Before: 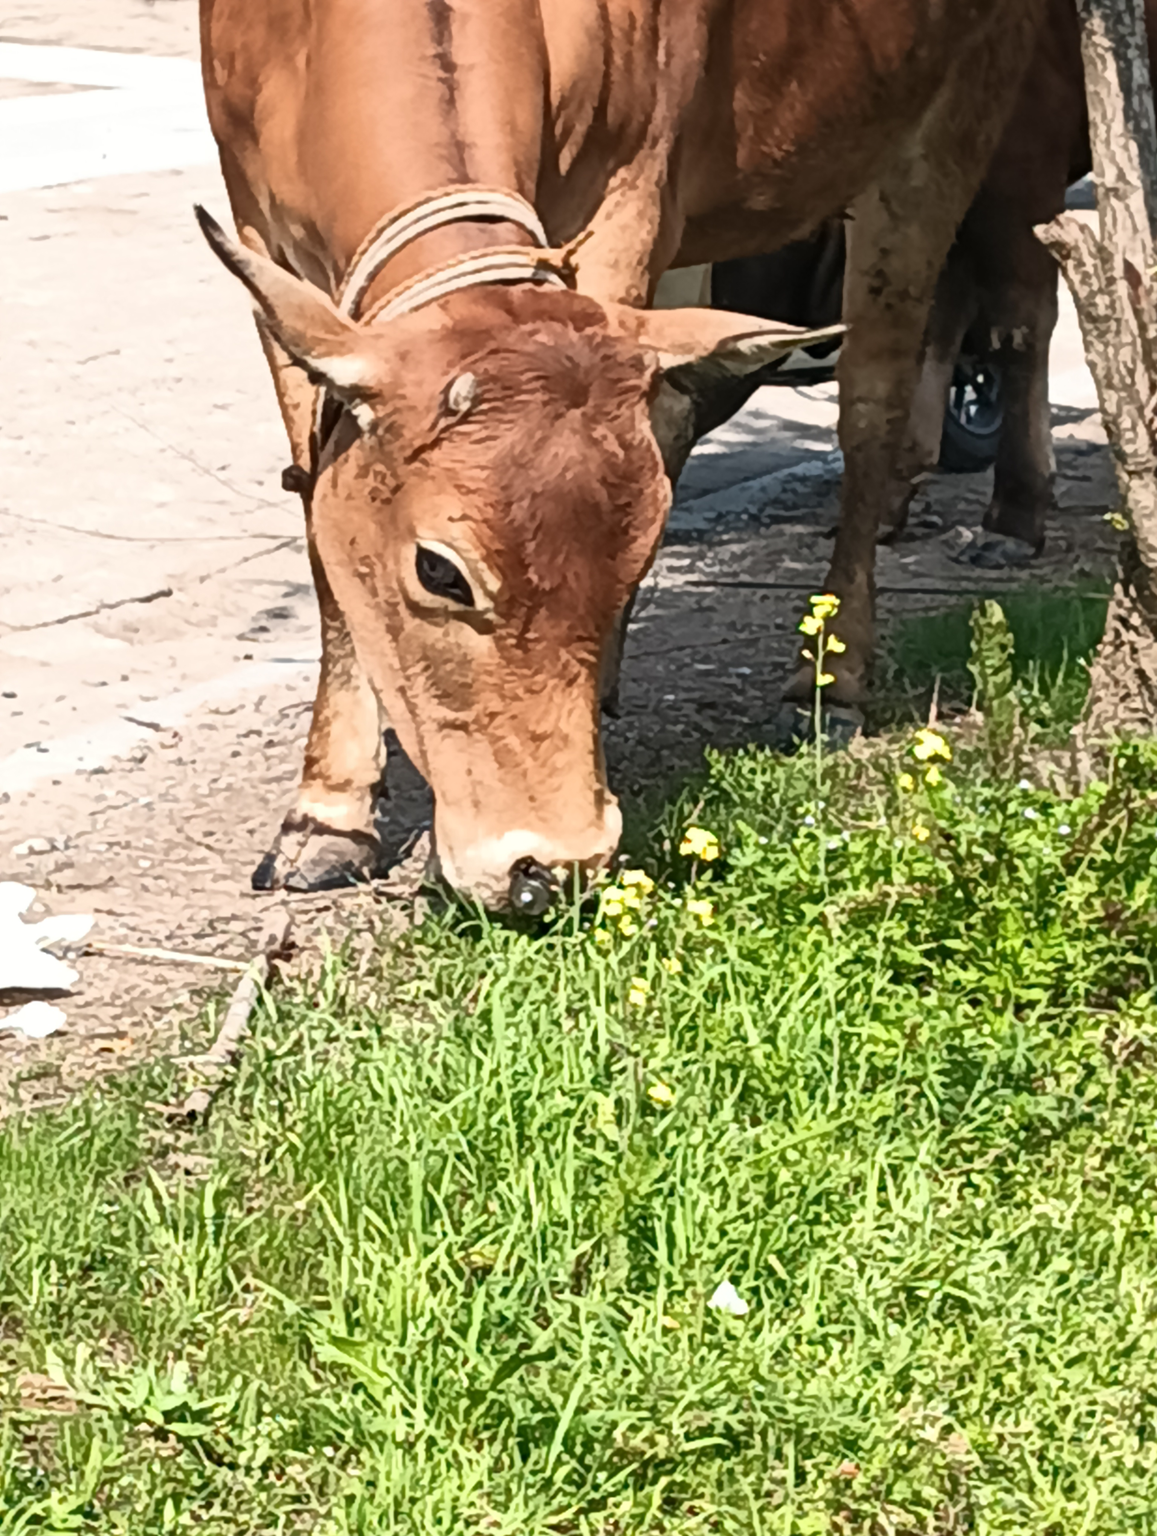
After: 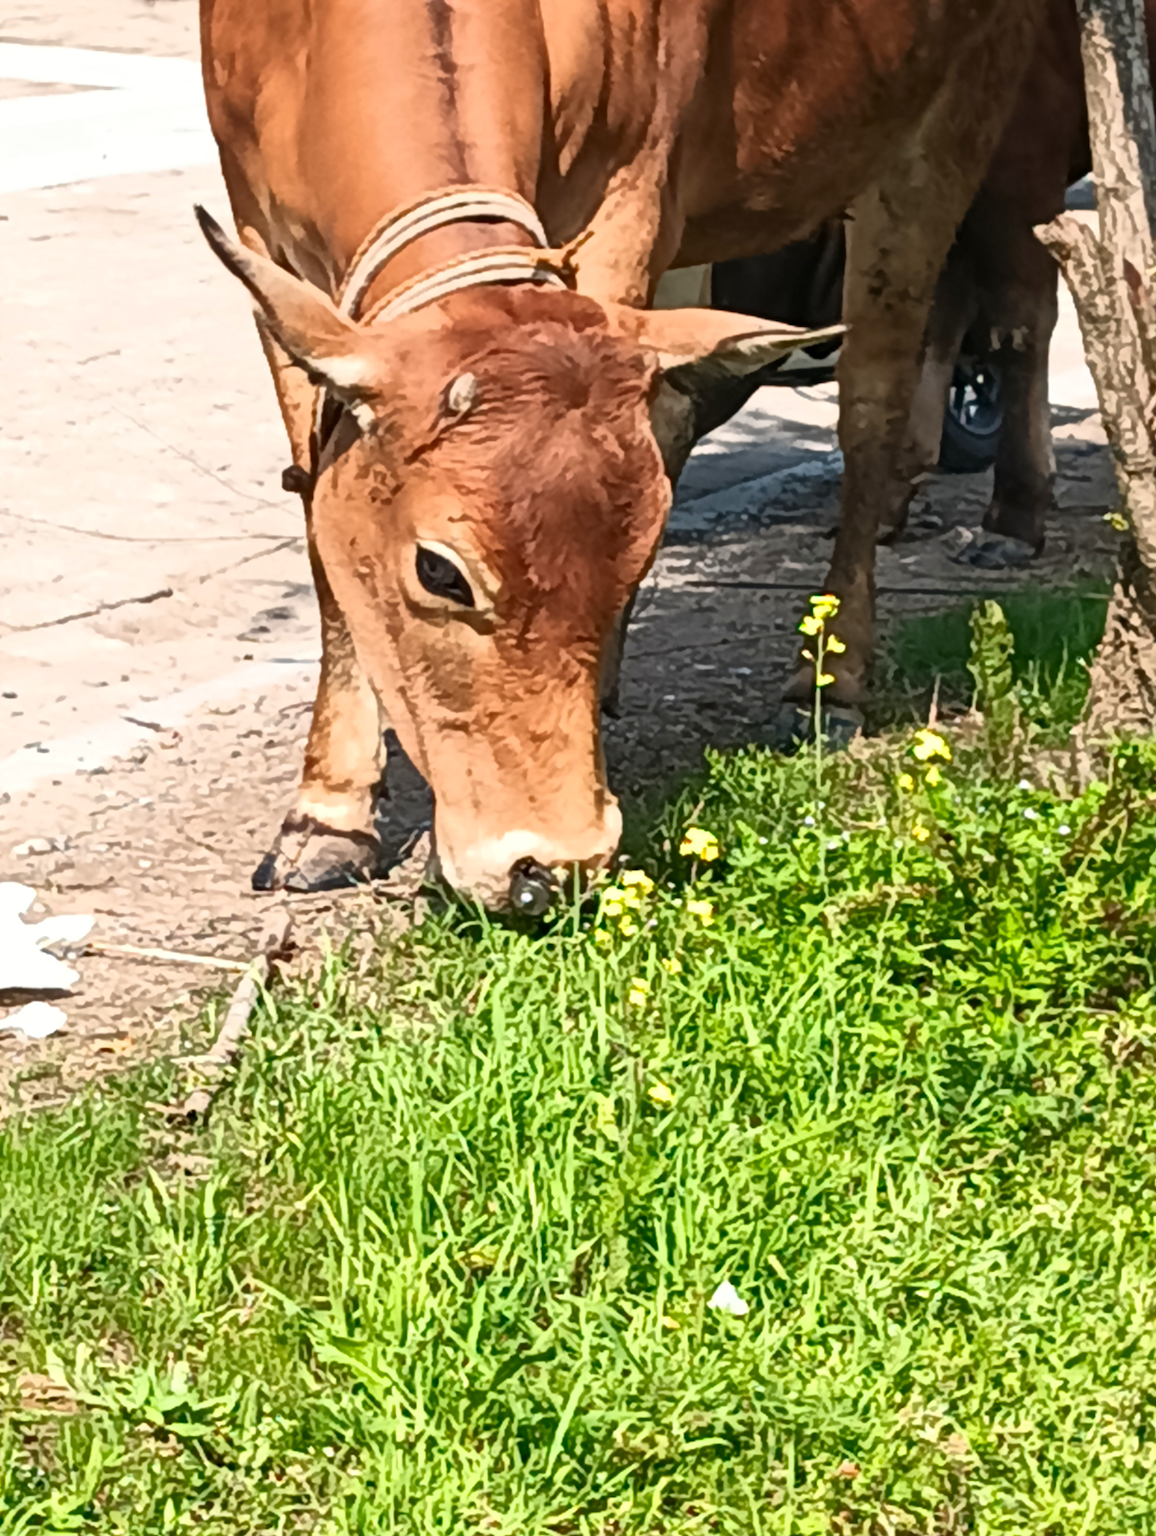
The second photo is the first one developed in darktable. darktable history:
local contrast: mode bilateral grid, contrast 19, coarseness 49, detail 103%, midtone range 0.2
color correction: highlights b* 0.031, saturation 1.32
contrast brightness saturation: saturation -0.06
